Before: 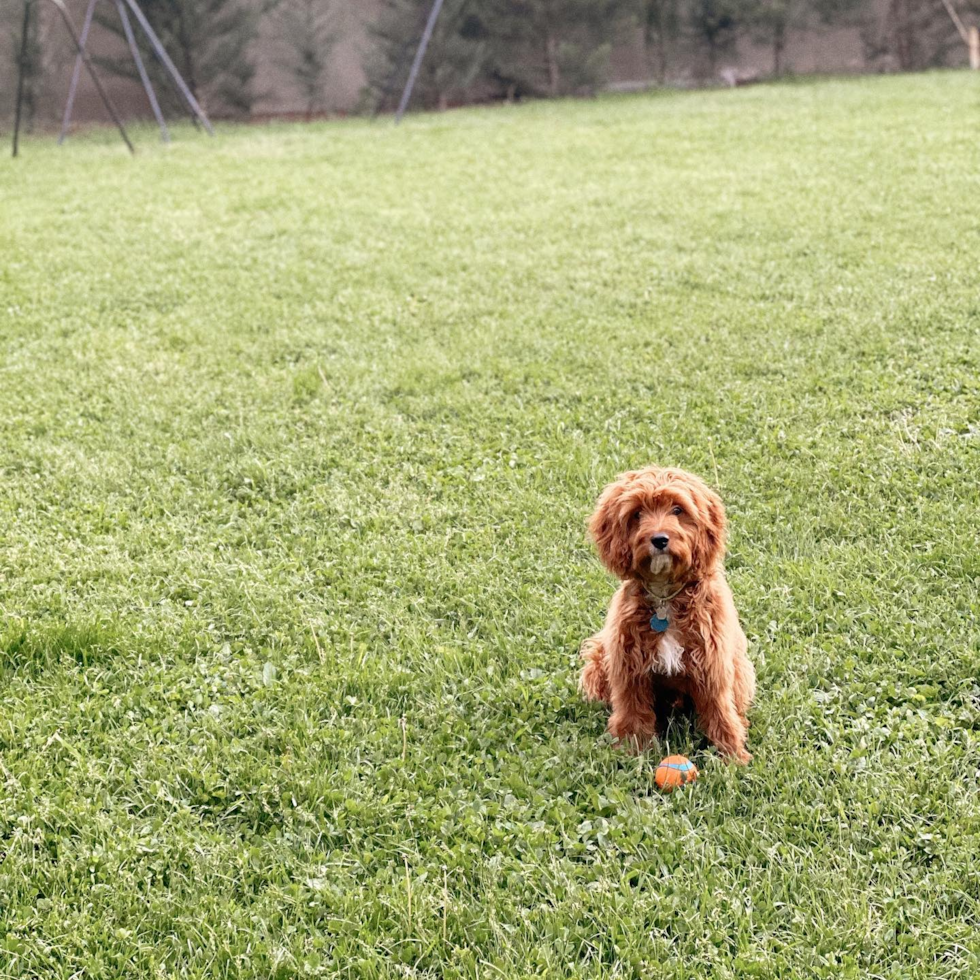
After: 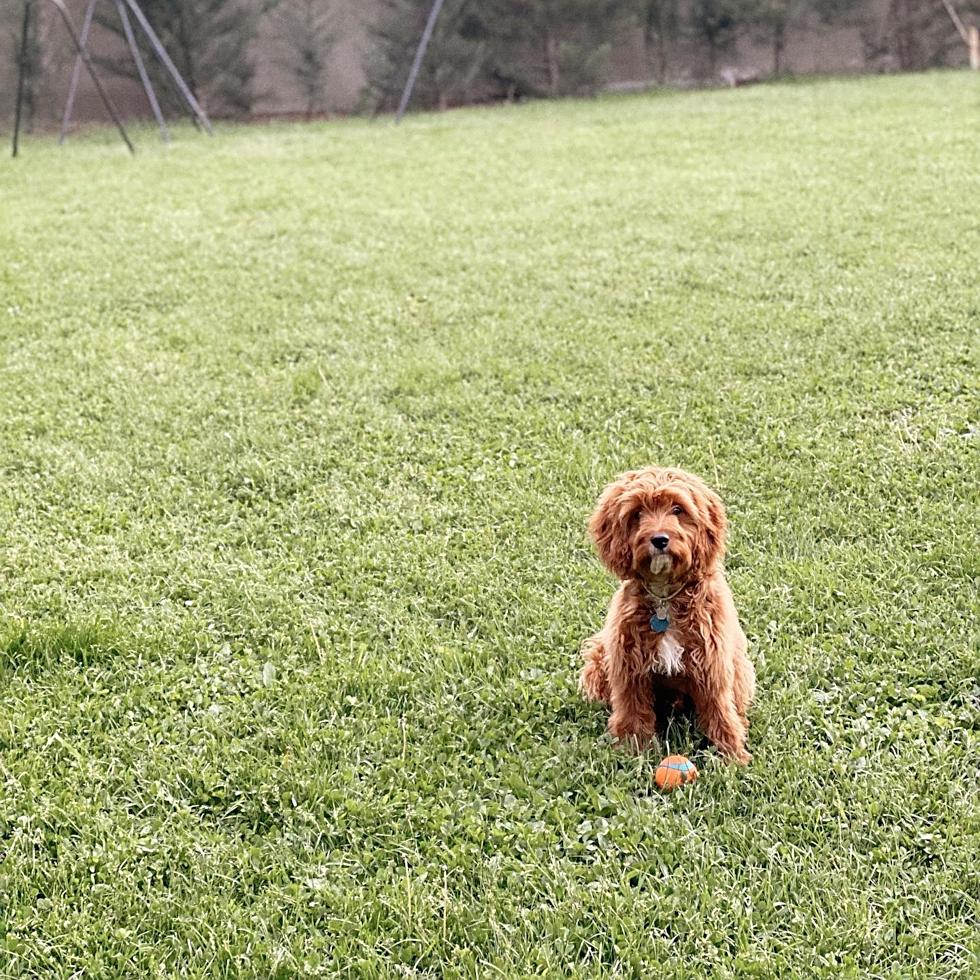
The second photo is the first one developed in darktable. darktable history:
sharpen: on, module defaults
contrast brightness saturation: saturation -0.049
